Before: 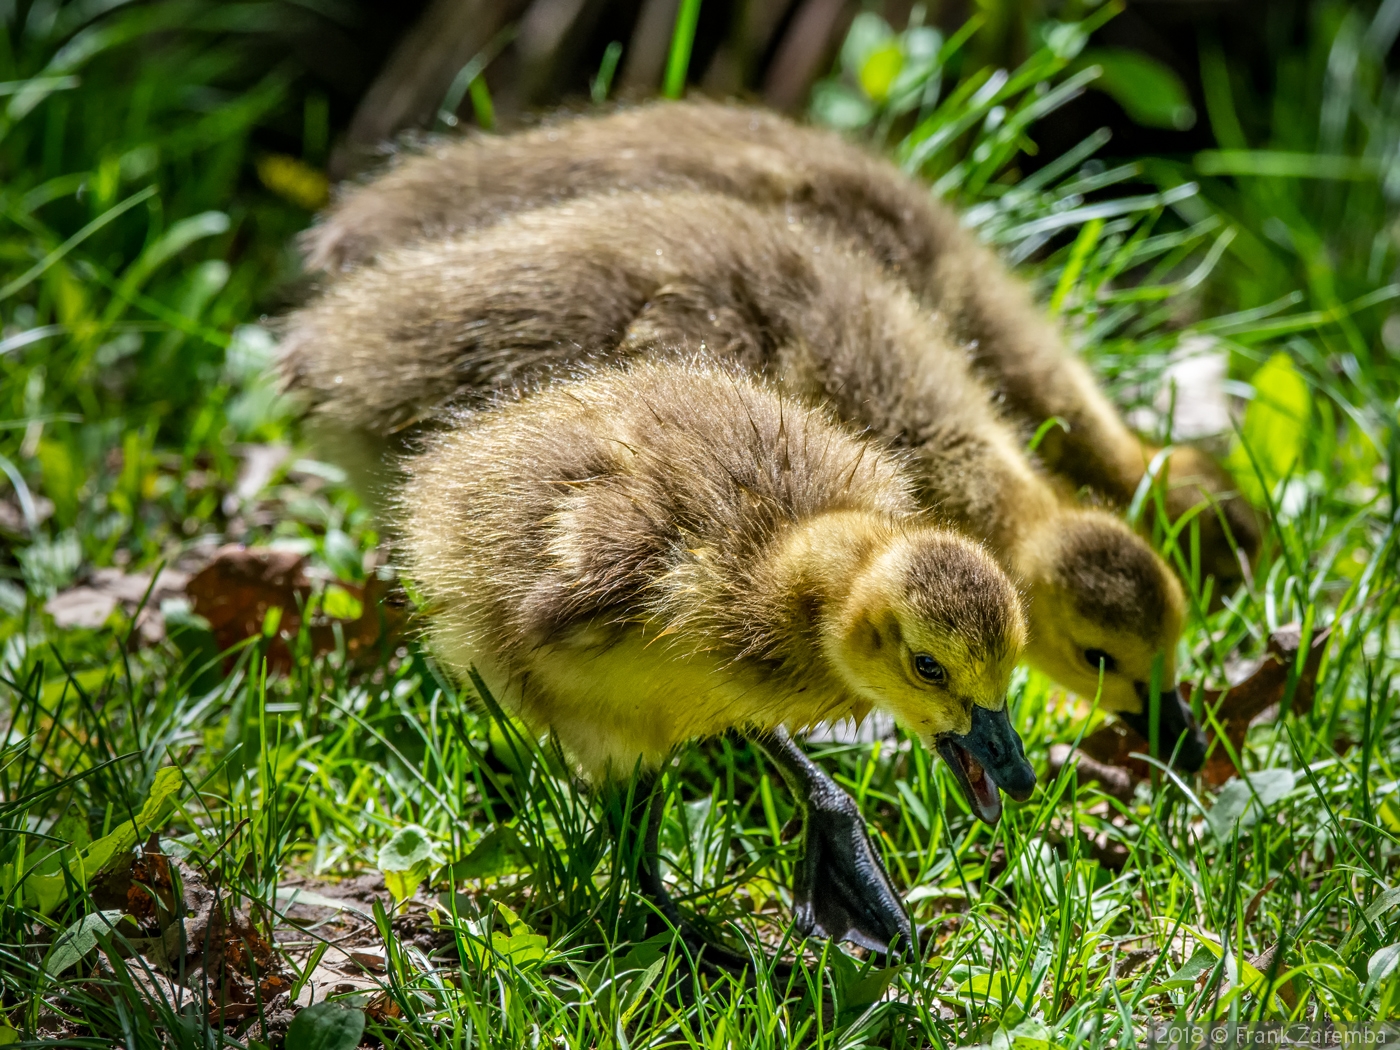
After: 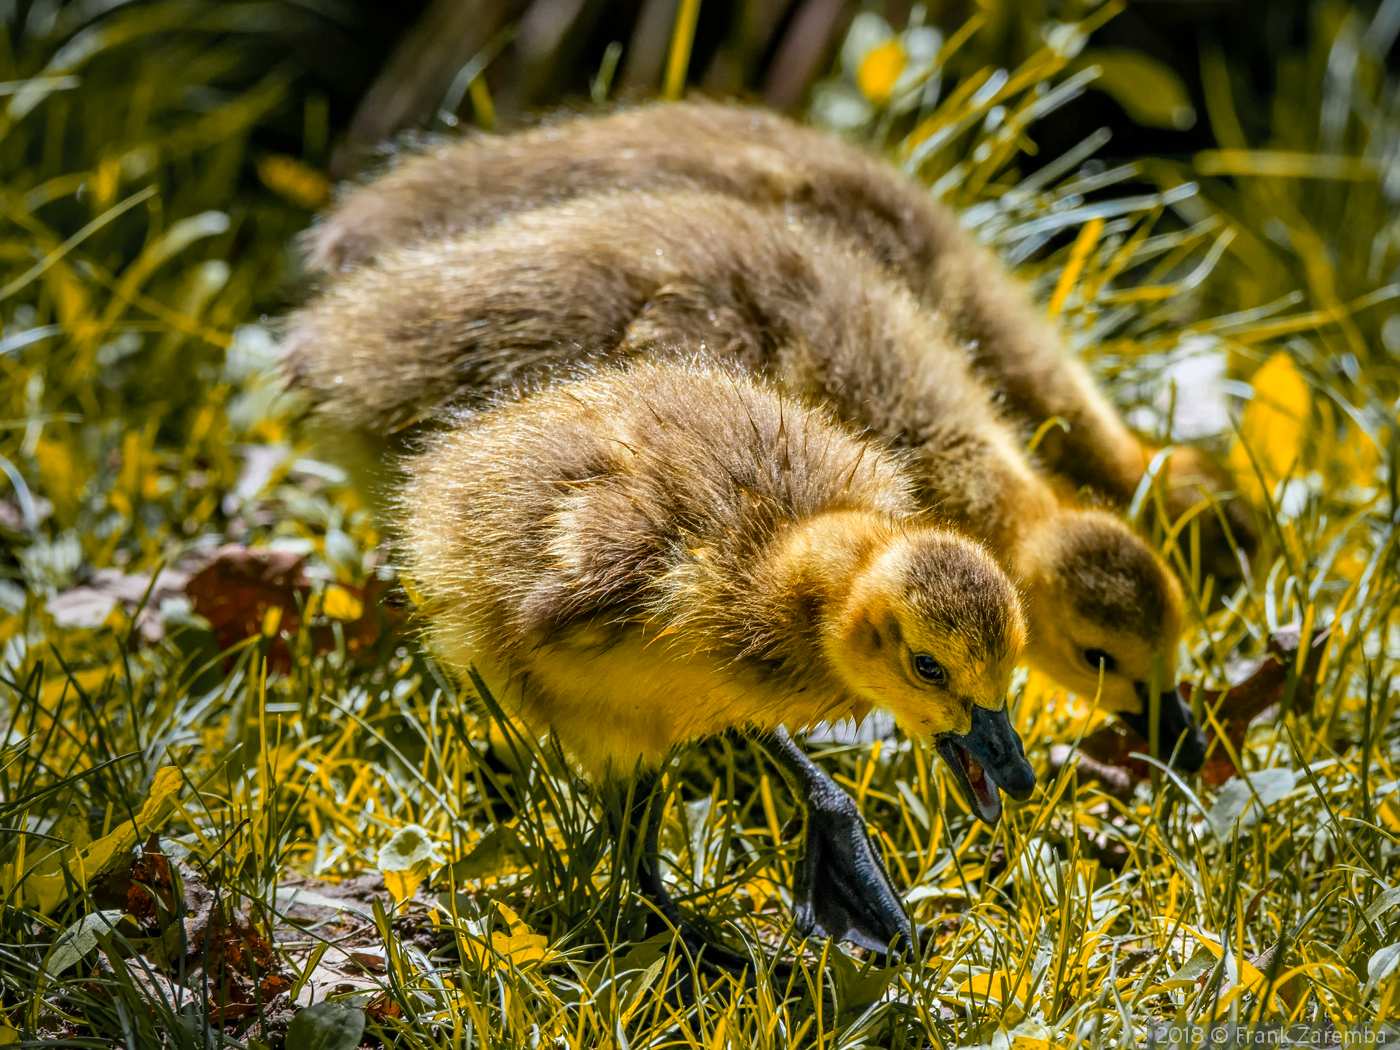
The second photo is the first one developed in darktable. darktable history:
color zones: curves: ch0 [(0, 0.499) (0.143, 0.5) (0.286, 0.5) (0.429, 0.476) (0.571, 0.284) (0.714, 0.243) (0.857, 0.449) (1, 0.499)]; ch1 [(0, 0.532) (0.143, 0.645) (0.286, 0.696) (0.429, 0.211) (0.571, 0.504) (0.714, 0.493) (0.857, 0.495) (1, 0.532)]; ch2 [(0, 0.5) (0.143, 0.5) (0.286, 0.427) (0.429, 0.324) (0.571, 0.5) (0.714, 0.5) (0.857, 0.5) (1, 0.5)]
white balance: red 0.983, blue 1.036
